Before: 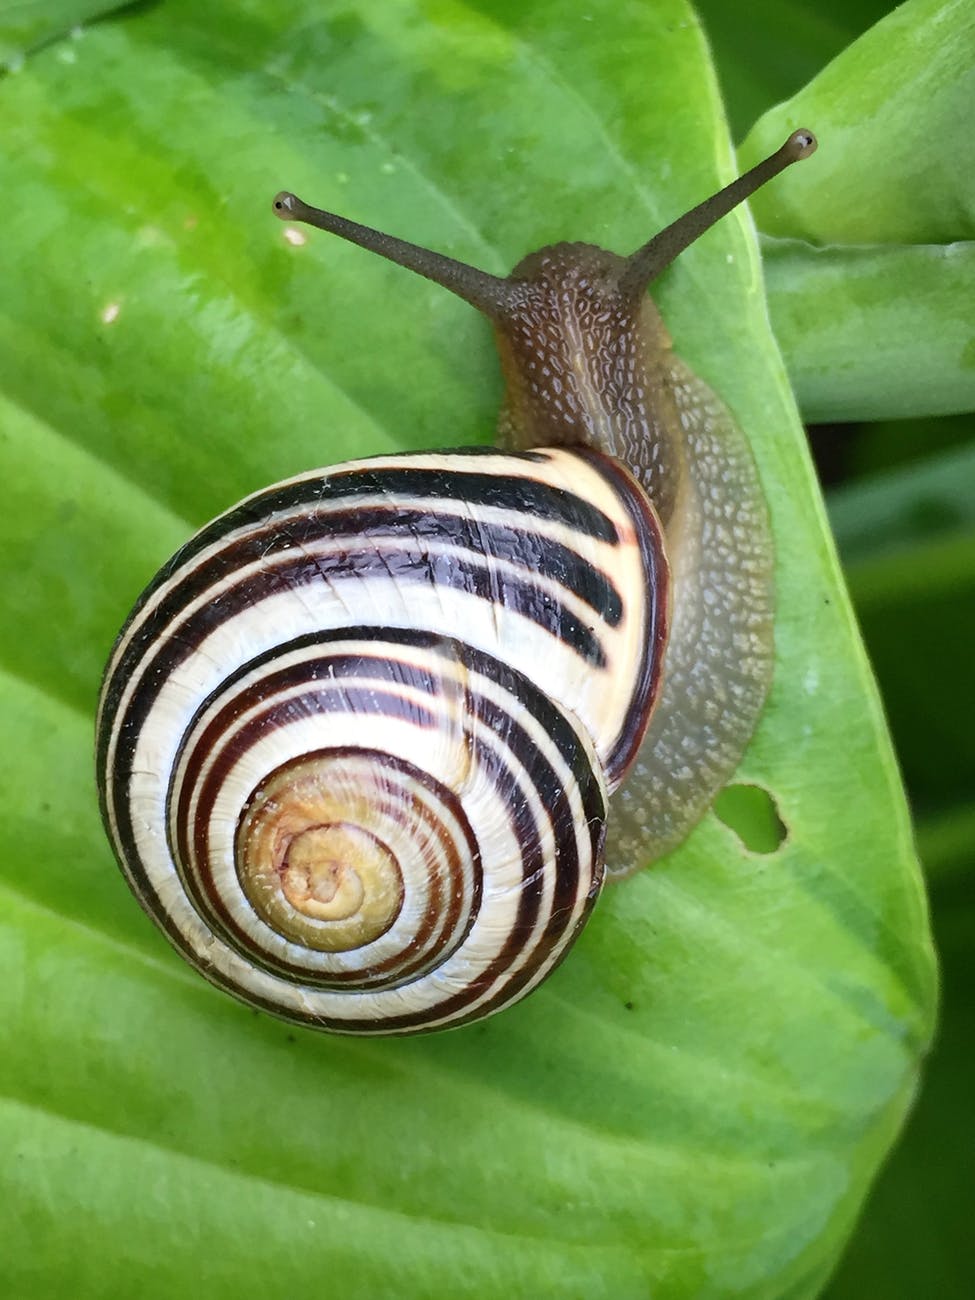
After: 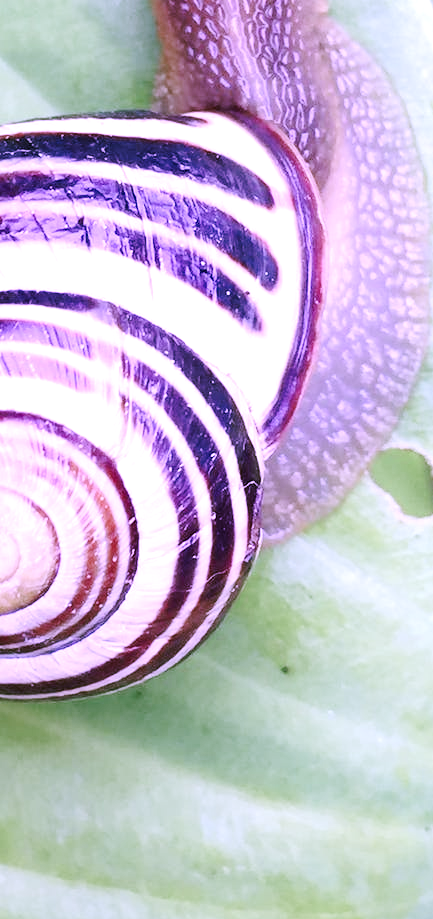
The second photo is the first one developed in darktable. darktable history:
contrast equalizer: octaves 7, y [[0.5, 0.5, 0.468, 0.5, 0.5, 0.5], [0.5 ×6], [0.5 ×6], [0 ×6], [0 ×6]]
exposure: black level correction 0, exposure 0.898 EV, compensate exposure bias true, compensate highlight preservation false
tone curve: curves: ch0 [(0, 0) (0.071, 0.047) (0.266, 0.26) (0.483, 0.554) (0.753, 0.811) (1, 0.983)]; ch1 [(0, 0) (0.346, 0.307) (0.408, 0.369) (0.463, 0.443) (0.482, 0.493) (0.502, 0.5) (0.517, 0.502) (0.55, 0.548) (0.597, 0.624) (0.651, 0.698) (1, 1)]; ch2 [(0, 0) (0.346, 0.34) (0.434, 0.46) (0.485, 0.494) (0.5, 0.494) (0.517, 0.506) (0.535, 0.529) (0.583, 0.611) (0.625, 0.666) (1, 1)], preserve colors none
color calibration: gray › normalize channels true, illuminant custom, x 0.38, y 0.483, temperature 4460.28 K, gamut compression 0.011
crop: left 35.359%, top 25.919%, right 20.143%, bottom 3.386%
